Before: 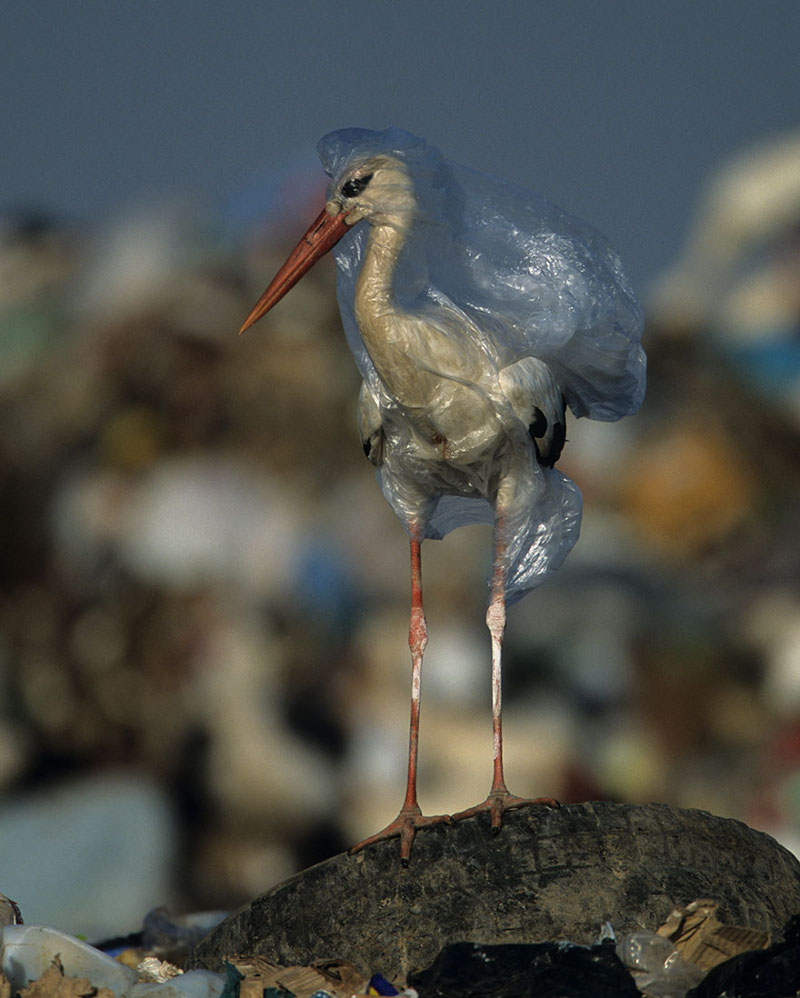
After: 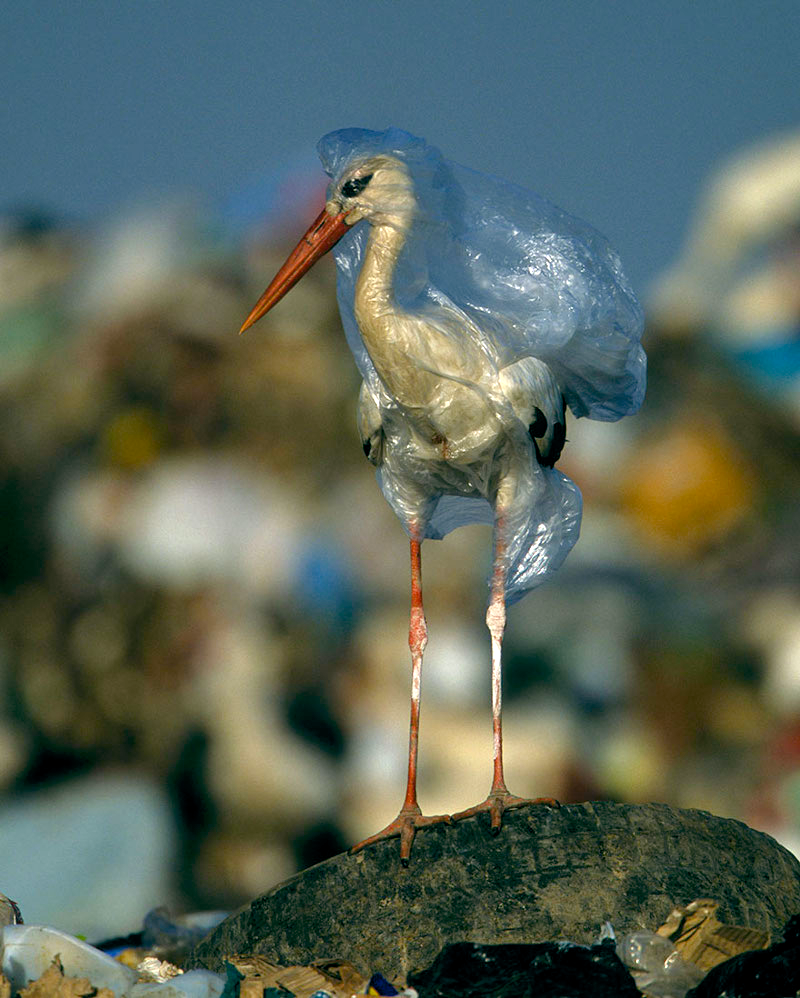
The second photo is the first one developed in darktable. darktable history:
color balance rgb: power › hue 330.18°, global offset › luminance -0.321%, global offset › chroma 0.118%, global offset › hue 168.13°, perceptual saturation grading › global saturation 20.526%, perceptual saturation grading › highlights -19.787%, perceptual saturation grading › shadows 29.543%, global vibrance 20%
exposure: black level correction 0, exposure 0.704 EV, compensate highlight preservation false
